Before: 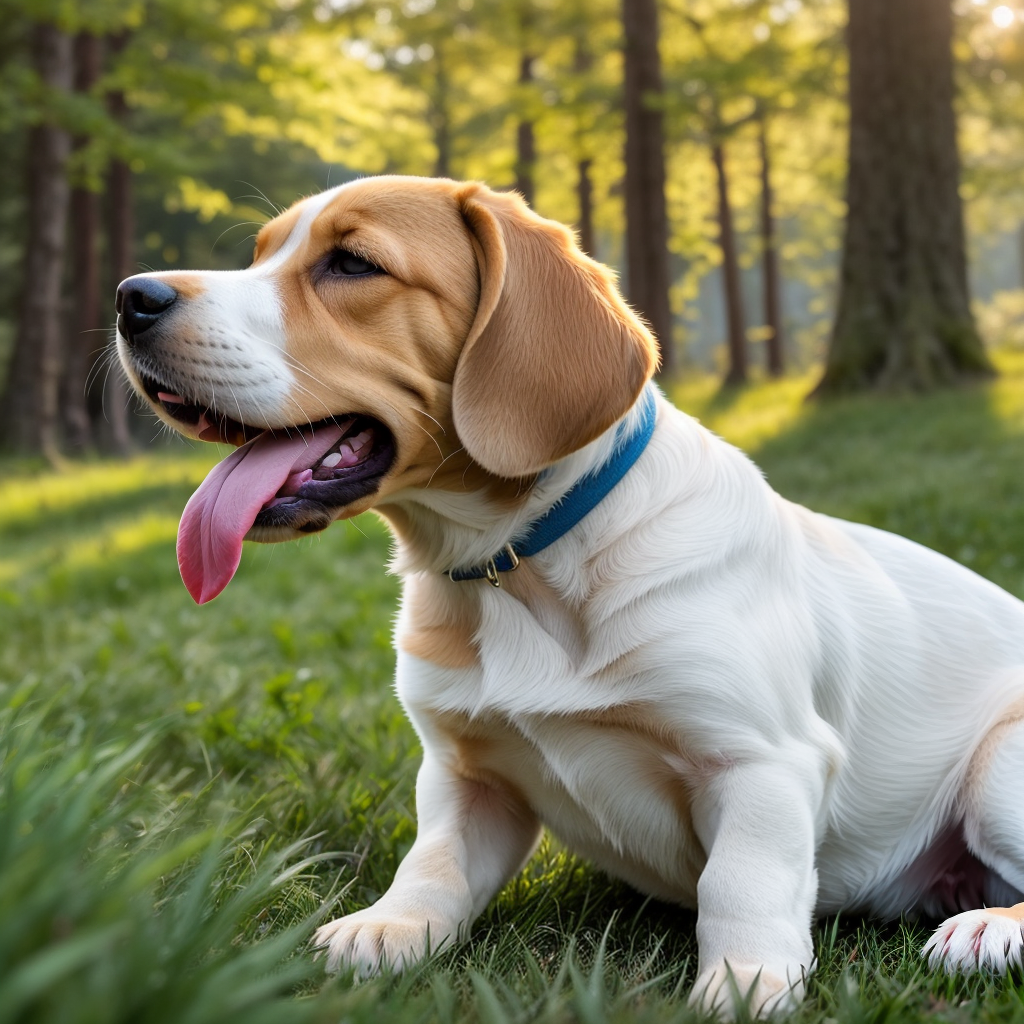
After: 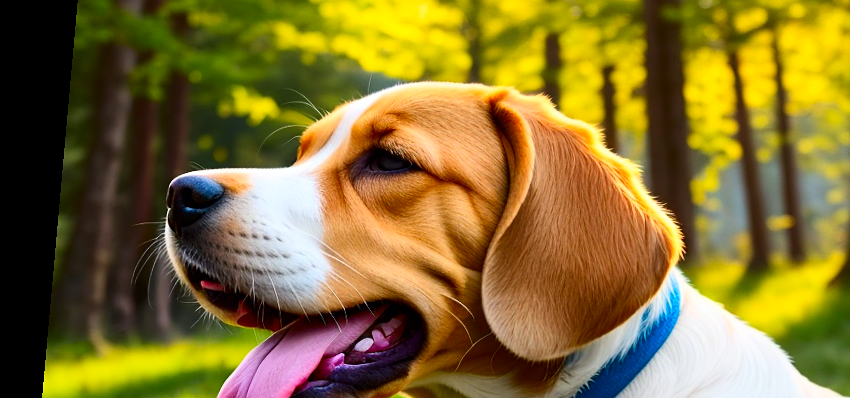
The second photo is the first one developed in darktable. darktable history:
crop: left 0.579%, top 7.627%, right 23.167%, bottom 54.275%
rotate and perspective: rotation 0.128°, lens shift (vertical) -0.181, lens shift (horizontal) -0.044, shear 0.001, automatic cropping off
sharpen: amount 0.2
contrast brightness saturation: contrast 0.26, brightness 0.02, saturation 0.87
